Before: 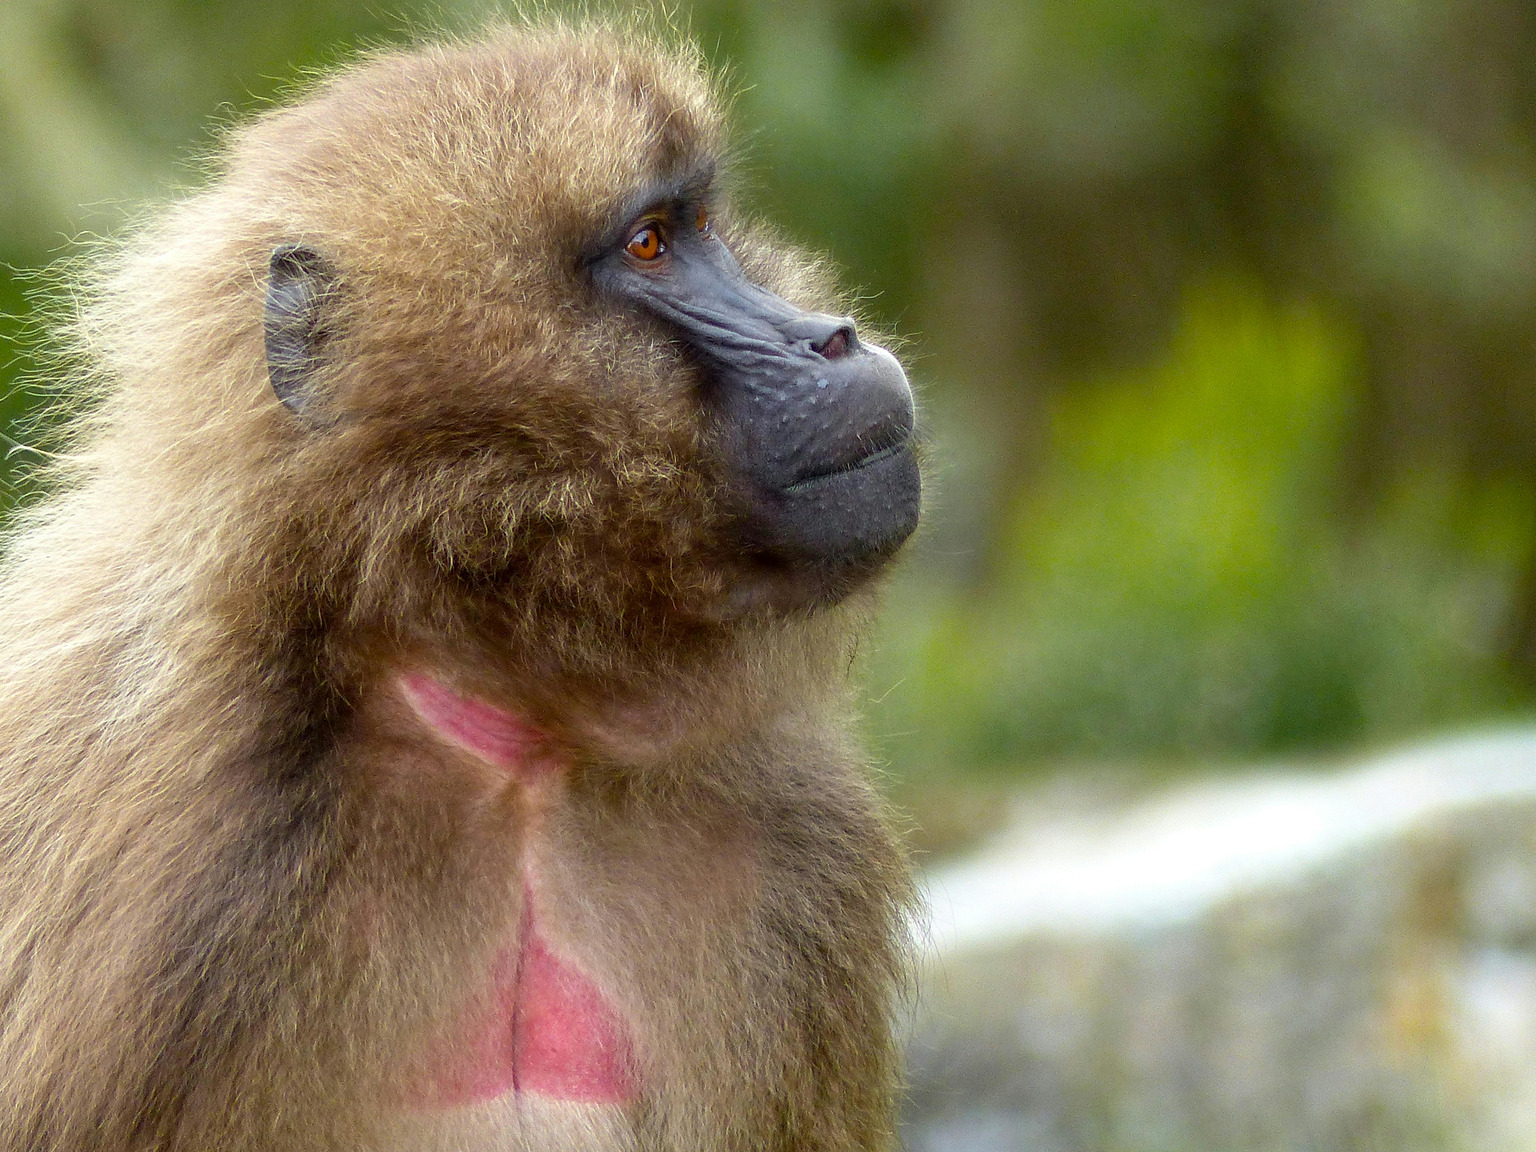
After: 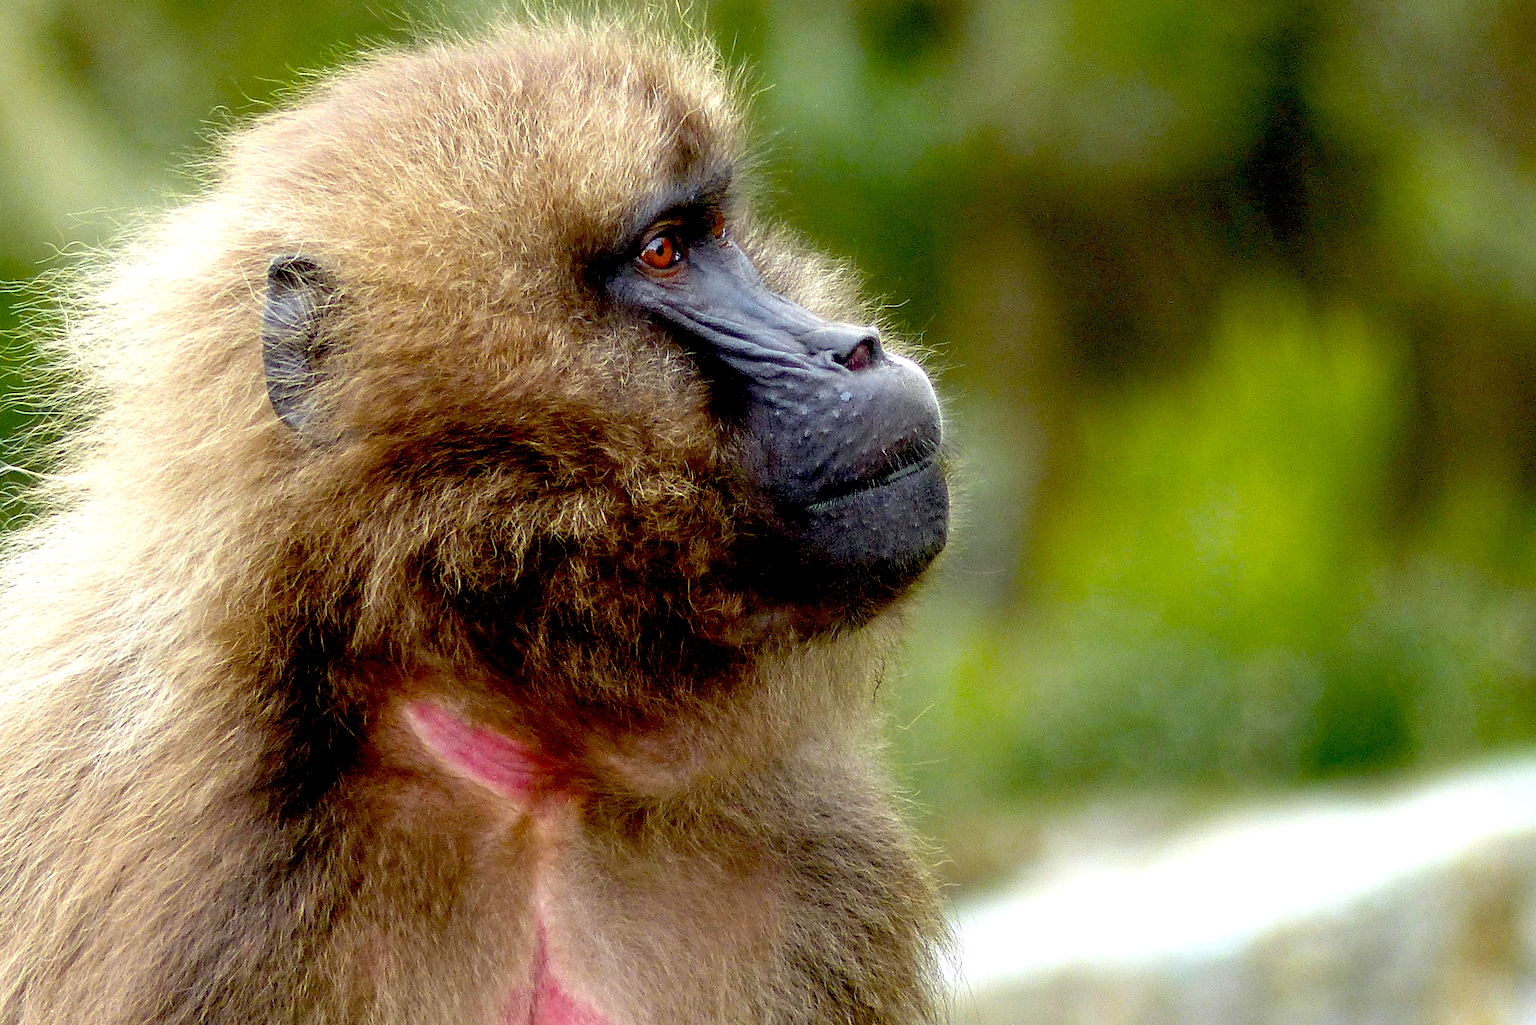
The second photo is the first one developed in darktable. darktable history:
crop and rotate: angle 0.329°, left 0.424%, right 3.123%, bottom 14.161%
exposure: black level correction 0.031, exposure 0.325 EV, compensate highlight preservation false
